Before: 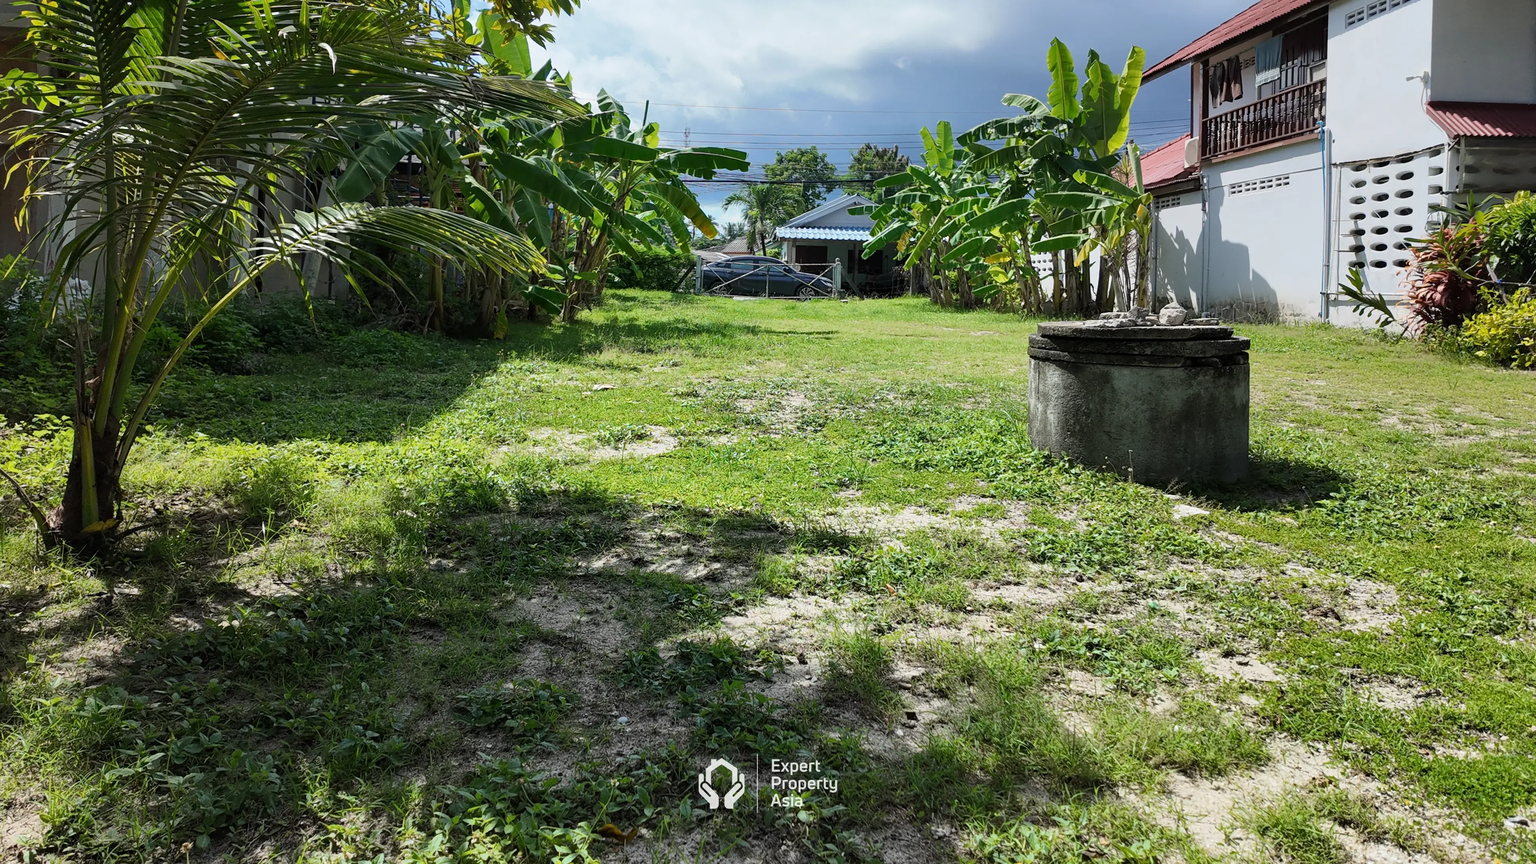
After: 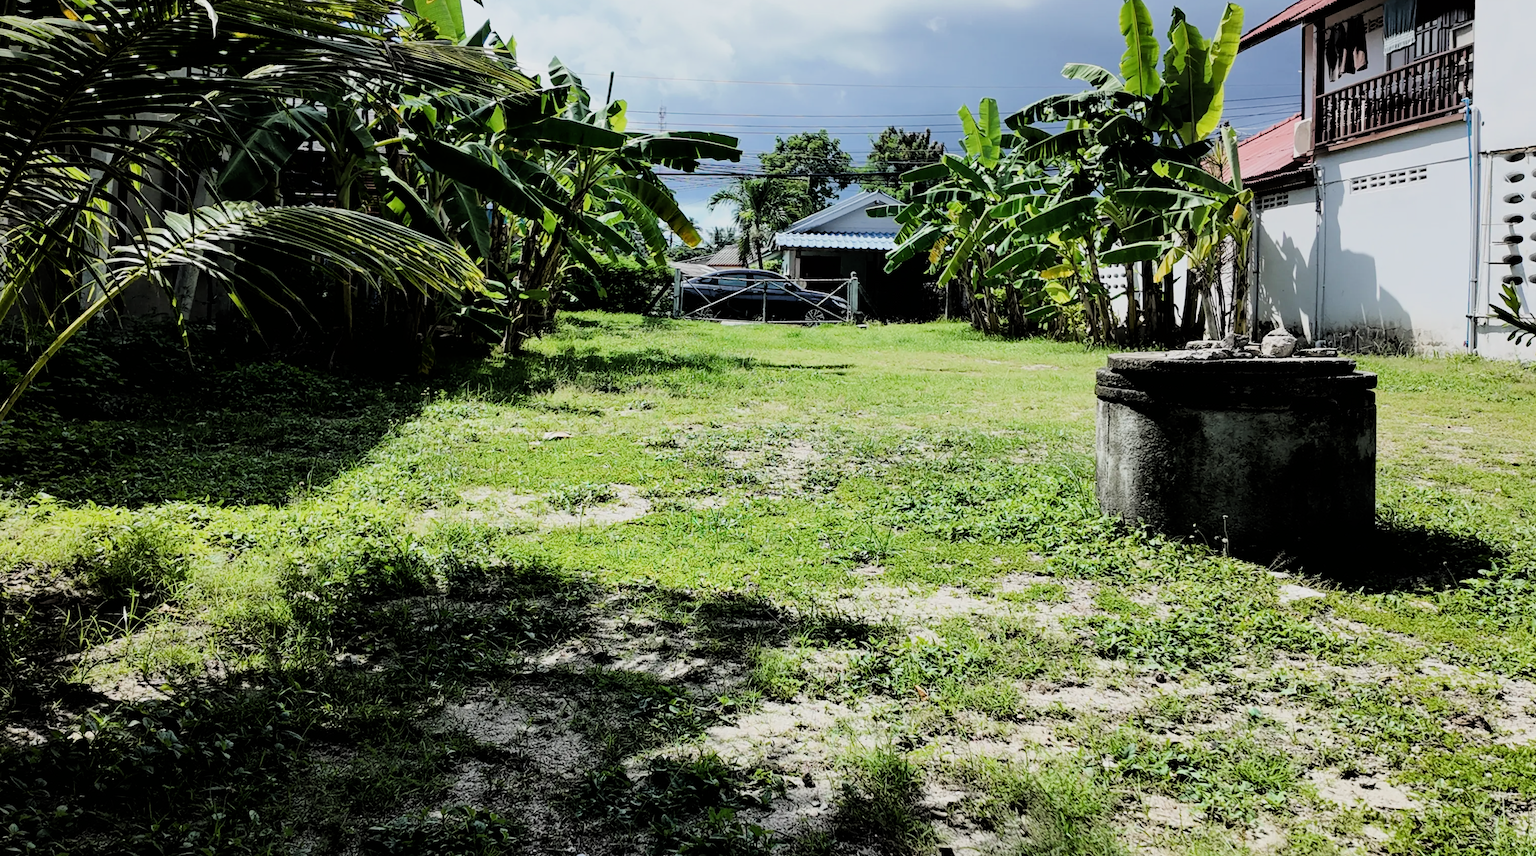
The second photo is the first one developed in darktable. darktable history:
tone equalizer: -8 EV -0.75 EV, -7 EV -0.7 EV, -6 EV -0.6 EV, -5 EV -0.4 EV, -3 EV 0.4 EV, -2 EV 0.6 EV, -1 EV 0.7 EV, +0 EV 0.75 EV, edges refinement/feathering 500, mask exposure compensation -1.57 EV, preserve details no
crop and rotate: left 10.77%, top 5.1%, right 10.41%, bottom 16.76%
filmic rgb: black relative exposure -4.38 EV, white relative exposure 4.56 EV, hardness 2.37, contrast 1.05
